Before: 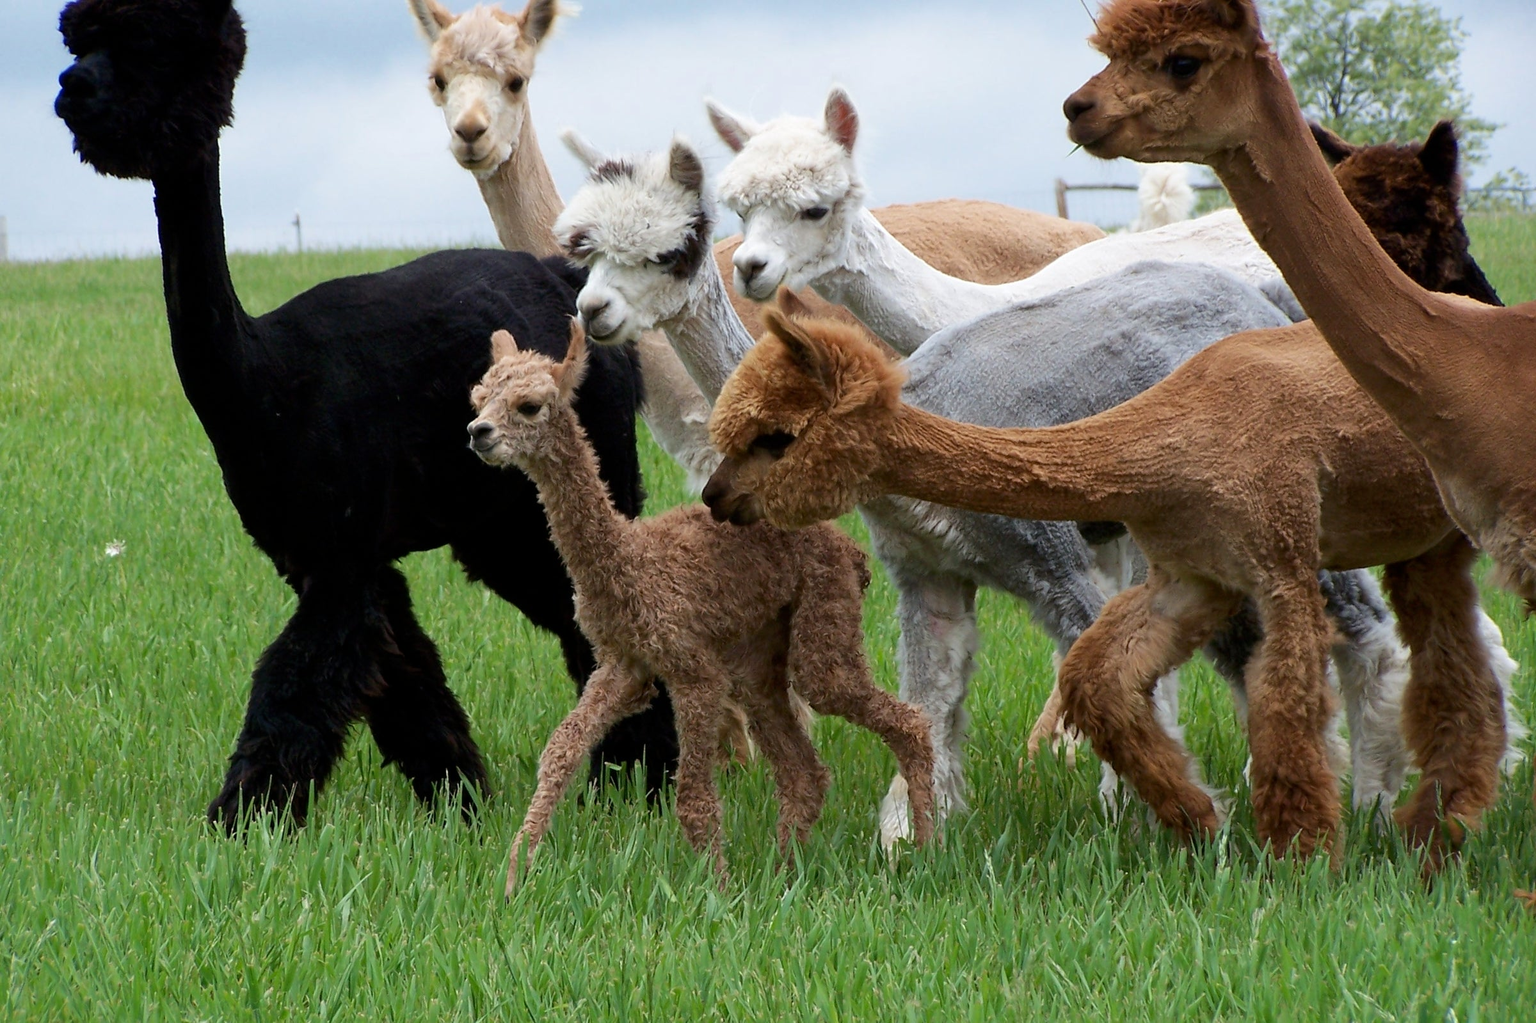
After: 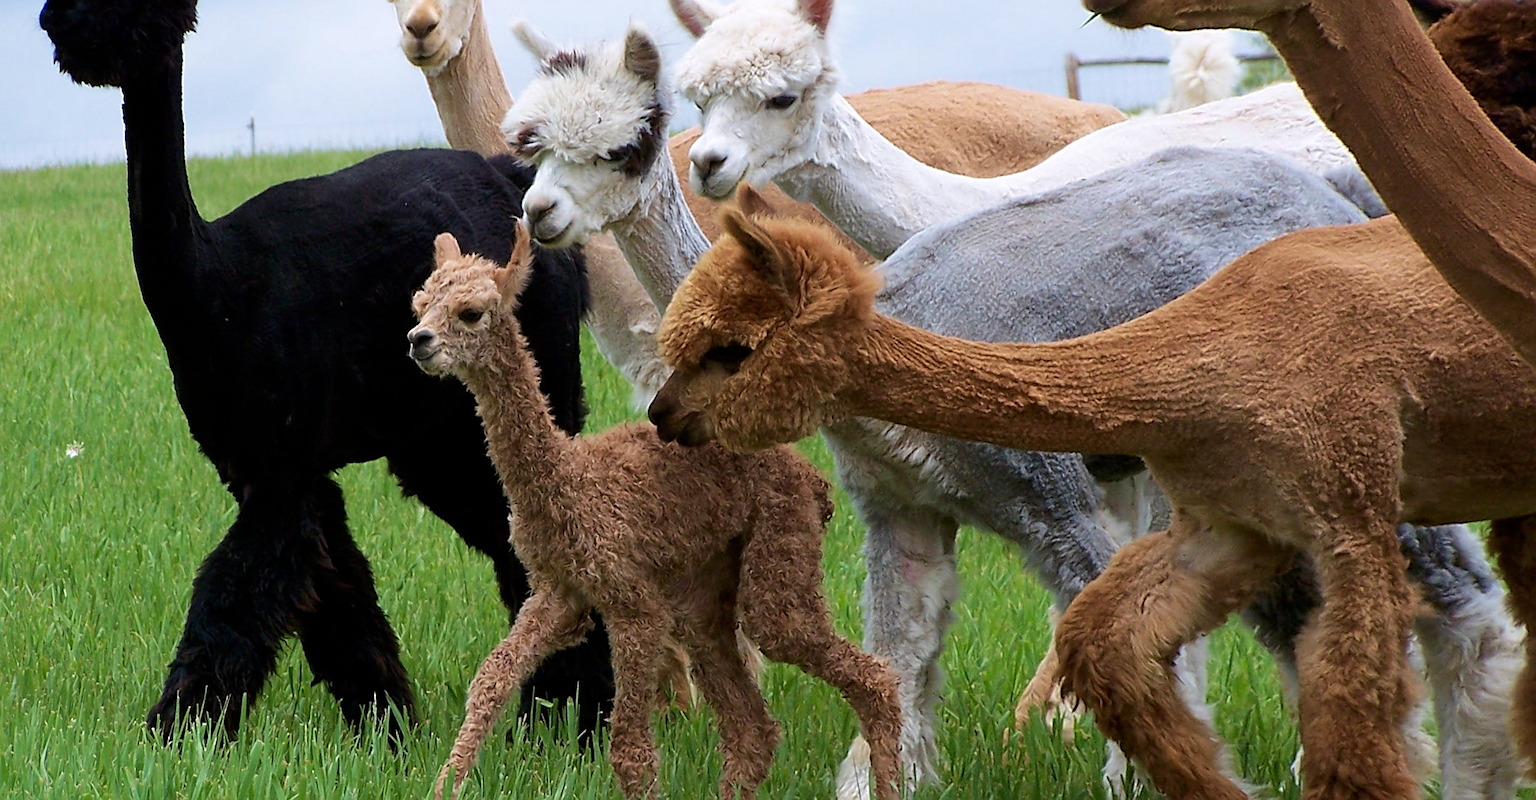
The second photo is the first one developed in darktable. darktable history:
rotate and perspective: rotation 1.69°, lens shift (vertical) -0.023, lens shift (horizontal) -0.291, crop left 0.025, crop right 0.988, crop top 0.092, crop bottom 0.842
velvia: on, module defaults
crop: top 7.49%, right 9.717%, bottom 11.943%
sharpen: amount 0.575
white balance: red 1.004, blue 1.024
rgb levels: preserve colors max RGB
